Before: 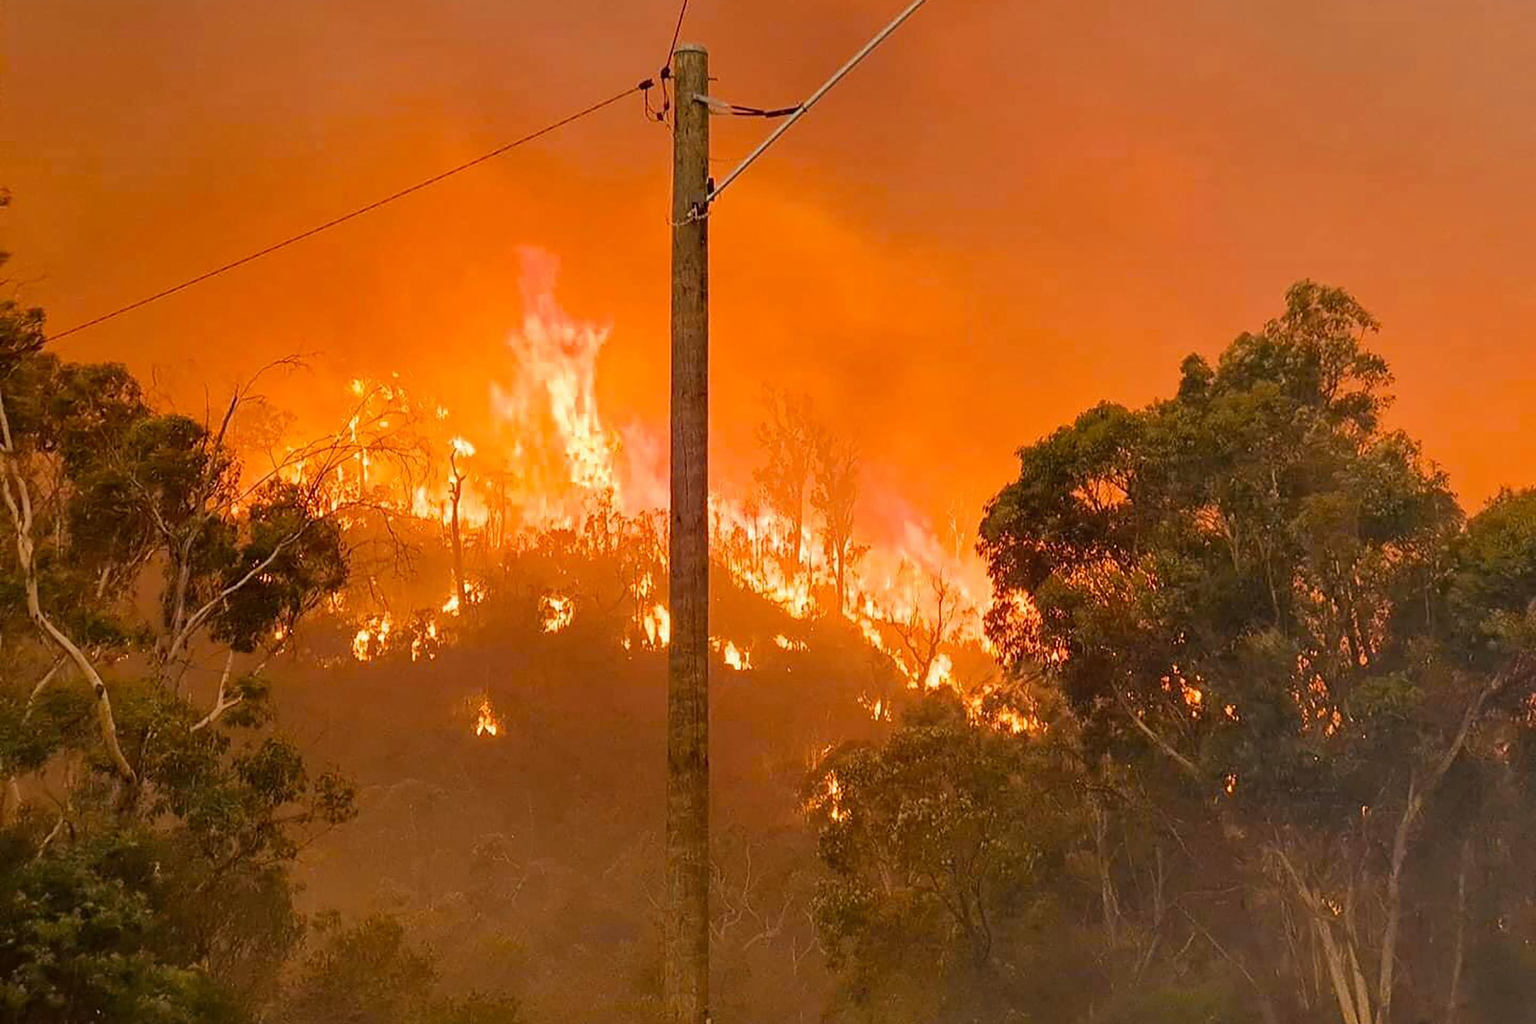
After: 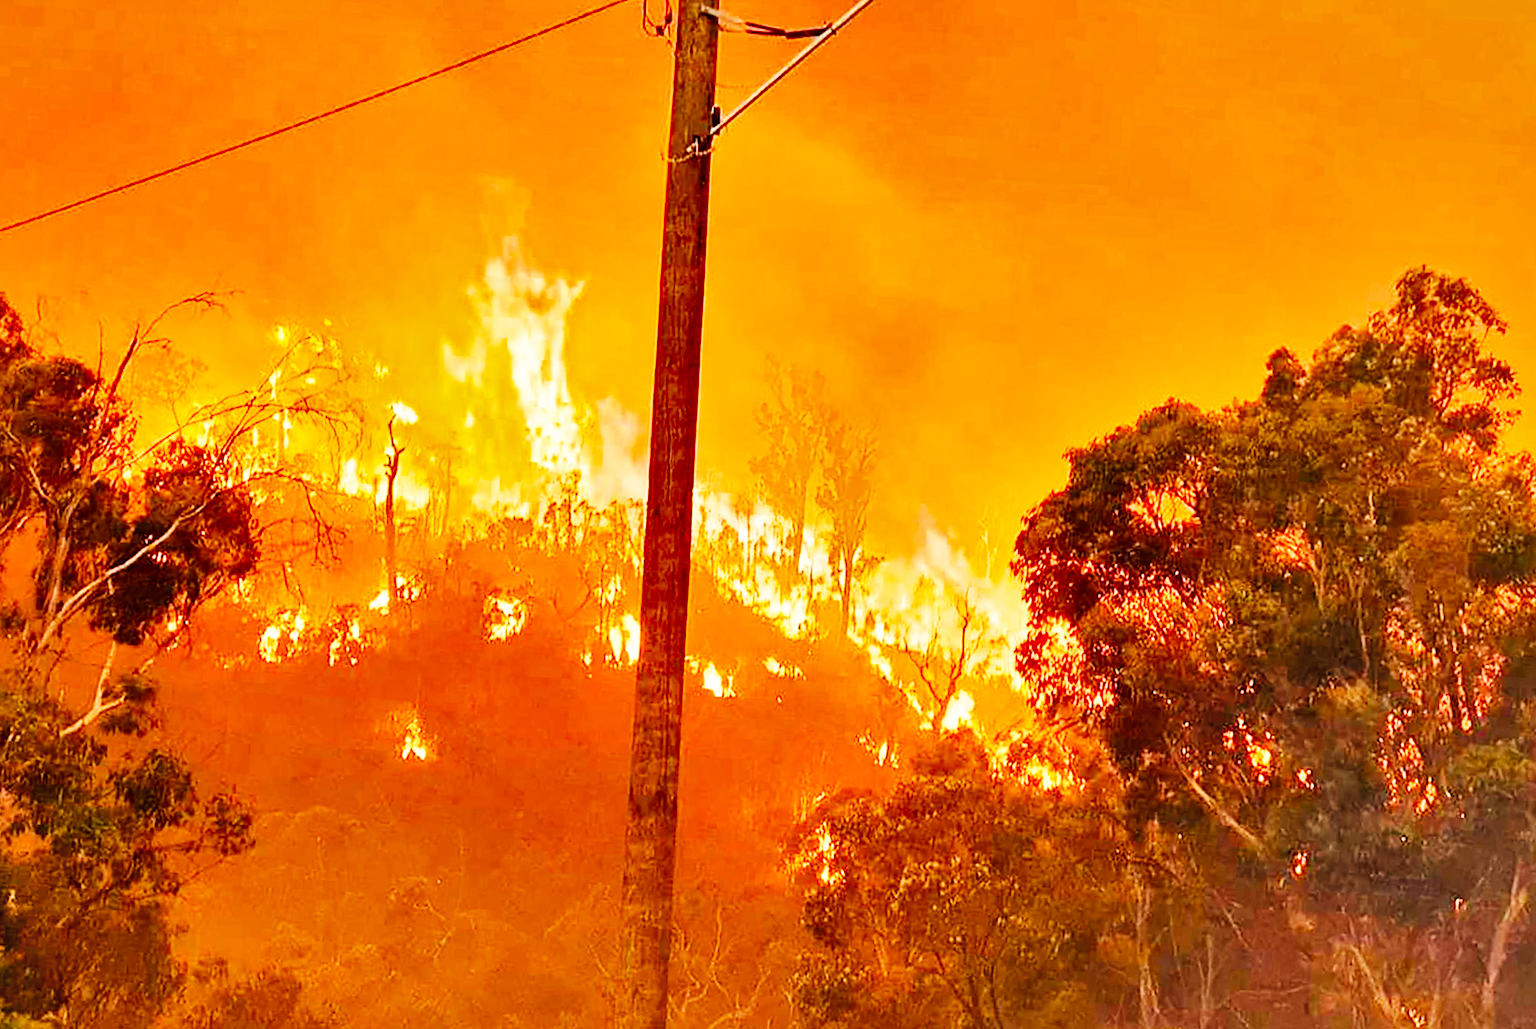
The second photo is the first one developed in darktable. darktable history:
crop and rotate: angle -3.01°, left 5.22%, top 5.208%, right 4.714%, bottom 4.249%
shadows and highlights: shadows 60.98, highlights -60.21, soften with gaussian
base curve: curves: ch0 [(0, 0) (0.007, 0.004) (0.027, 0.03) (0.046, 0.07) (0.207, 0.54) (0.442, 0.872) (0.673, 0.972) (1, 1)], preserve colors none
